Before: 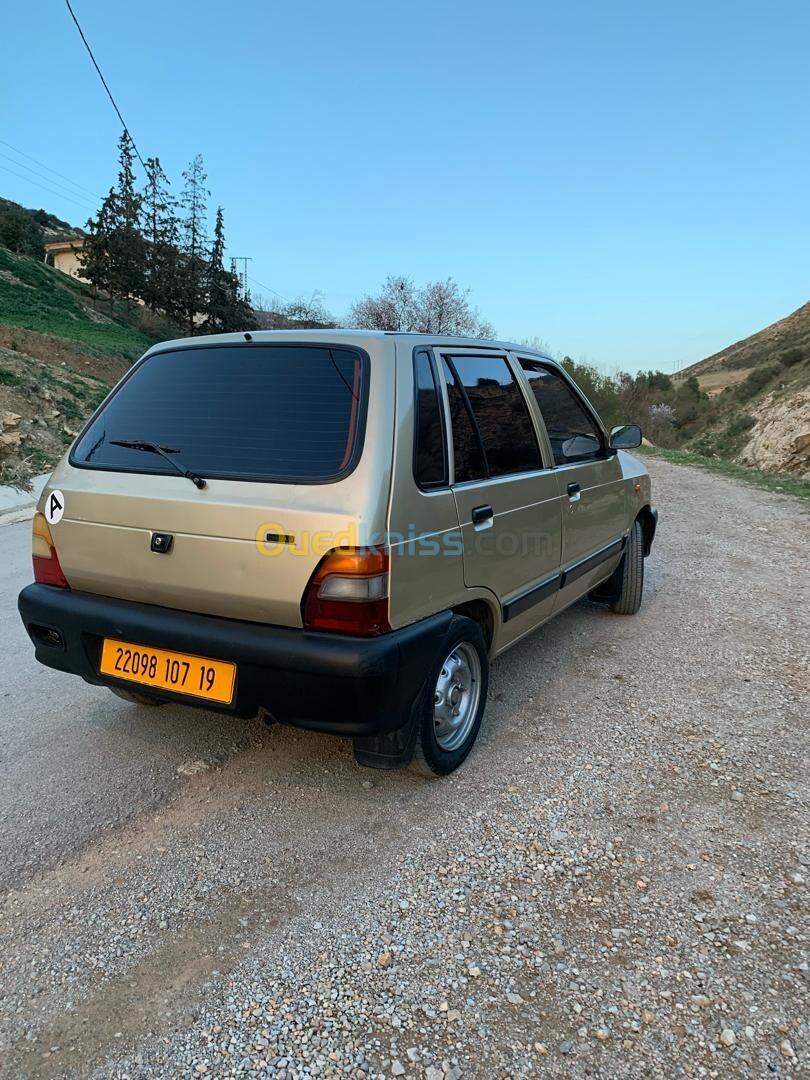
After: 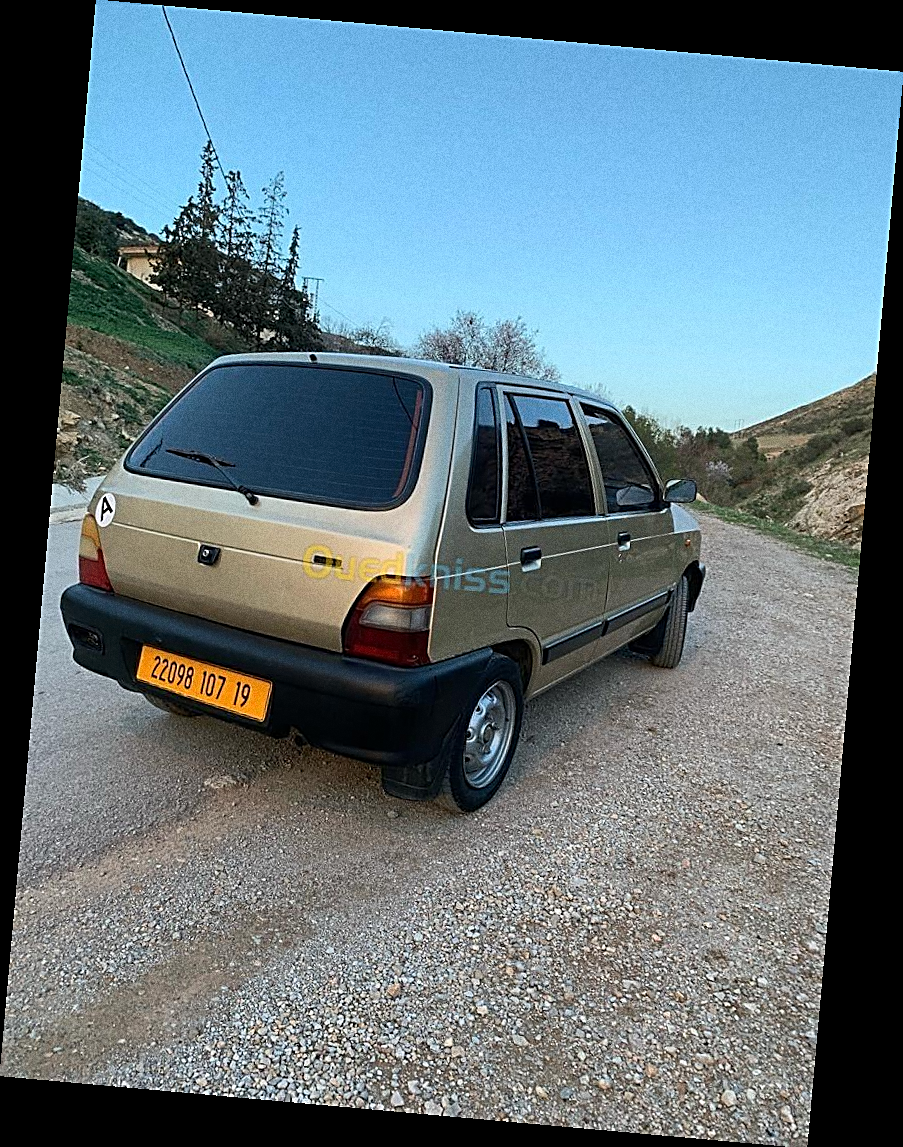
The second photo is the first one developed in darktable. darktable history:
sharpen: amount 0.75
rotate and perspective: rotation 5.12°, automatic cropping off
grain: coarseness 0.09 ISO, strength 40%
